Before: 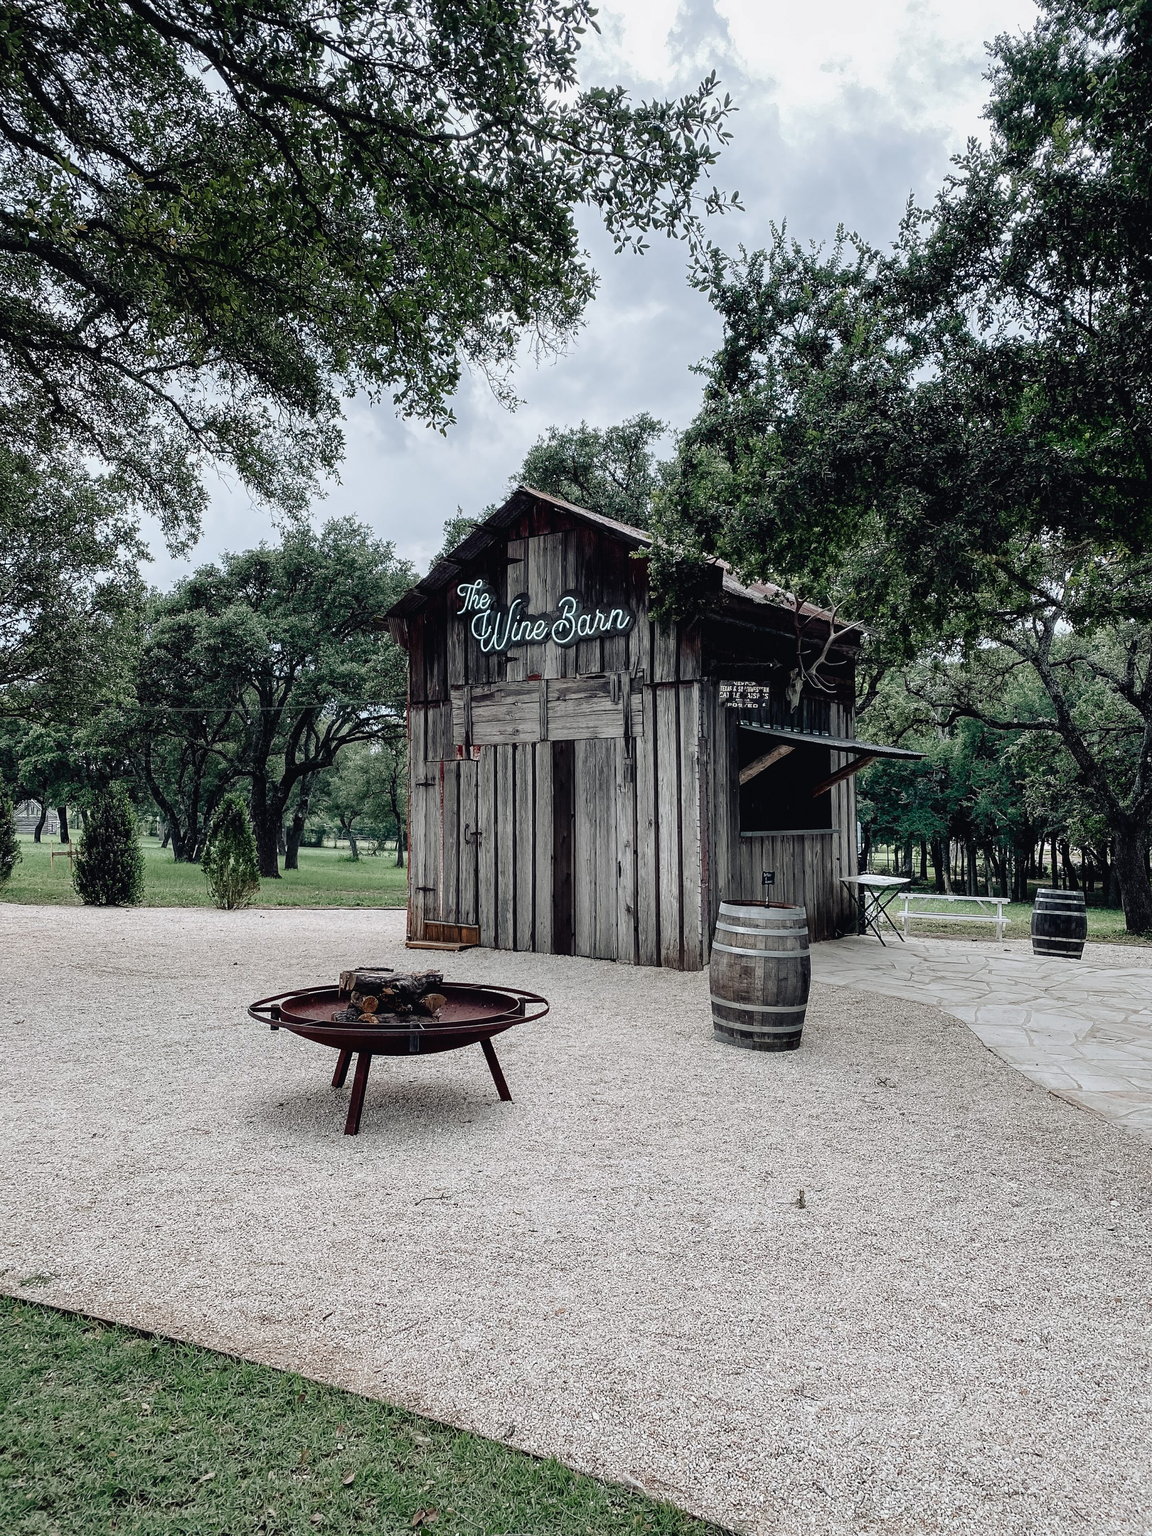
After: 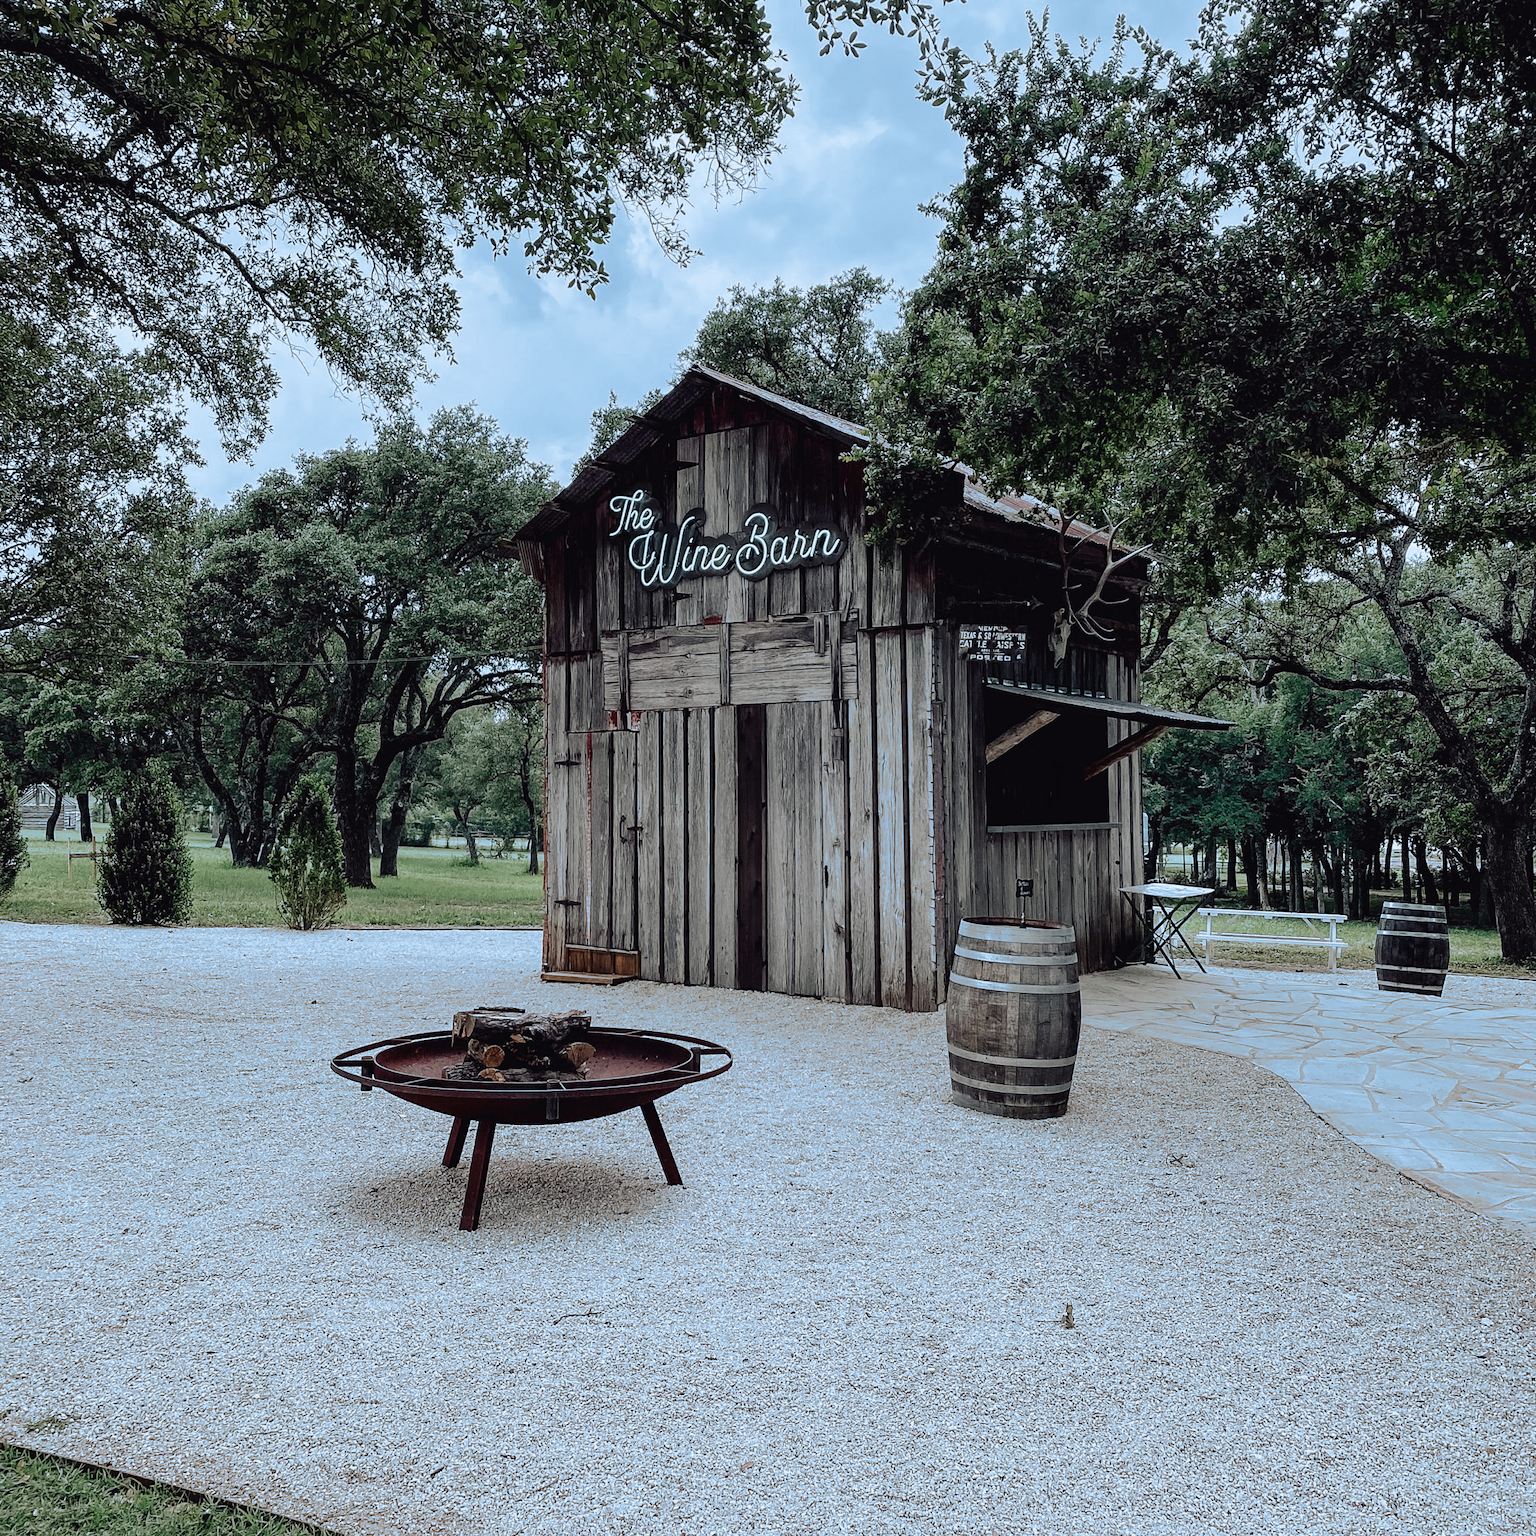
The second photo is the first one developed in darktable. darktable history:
crop: top 13.819%, bottom 11.169%
split-toning: shadows › hue 351.18°, shadows › saturation 0.86, highlights › hue 218.82°, highlights › saturation 0.73, balance -19.167
contrast brightness saturation: saturation -0.05
